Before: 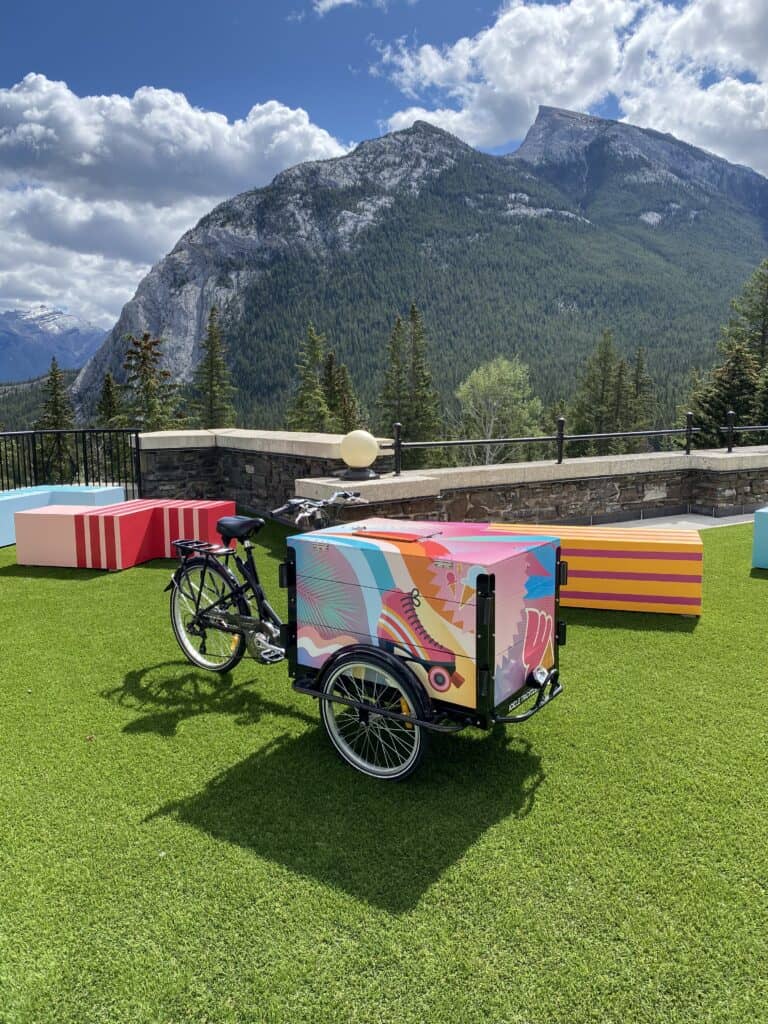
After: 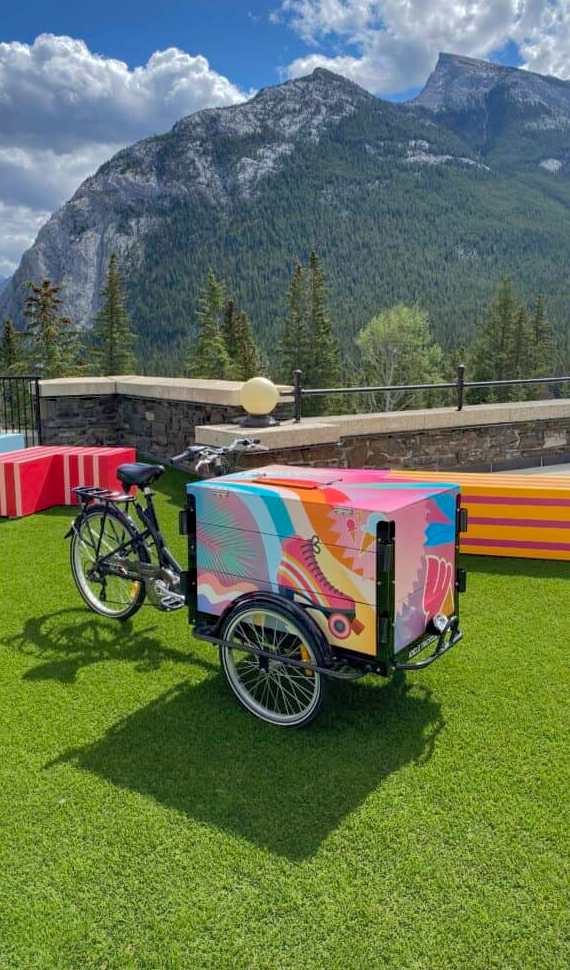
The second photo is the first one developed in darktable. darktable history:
crop and rotate: left 13.15%, top 5.251%, right 12.609%
shadows and highlights: shadows 60, highlights -60
haze removal: compatibility mode true, adaptive false
